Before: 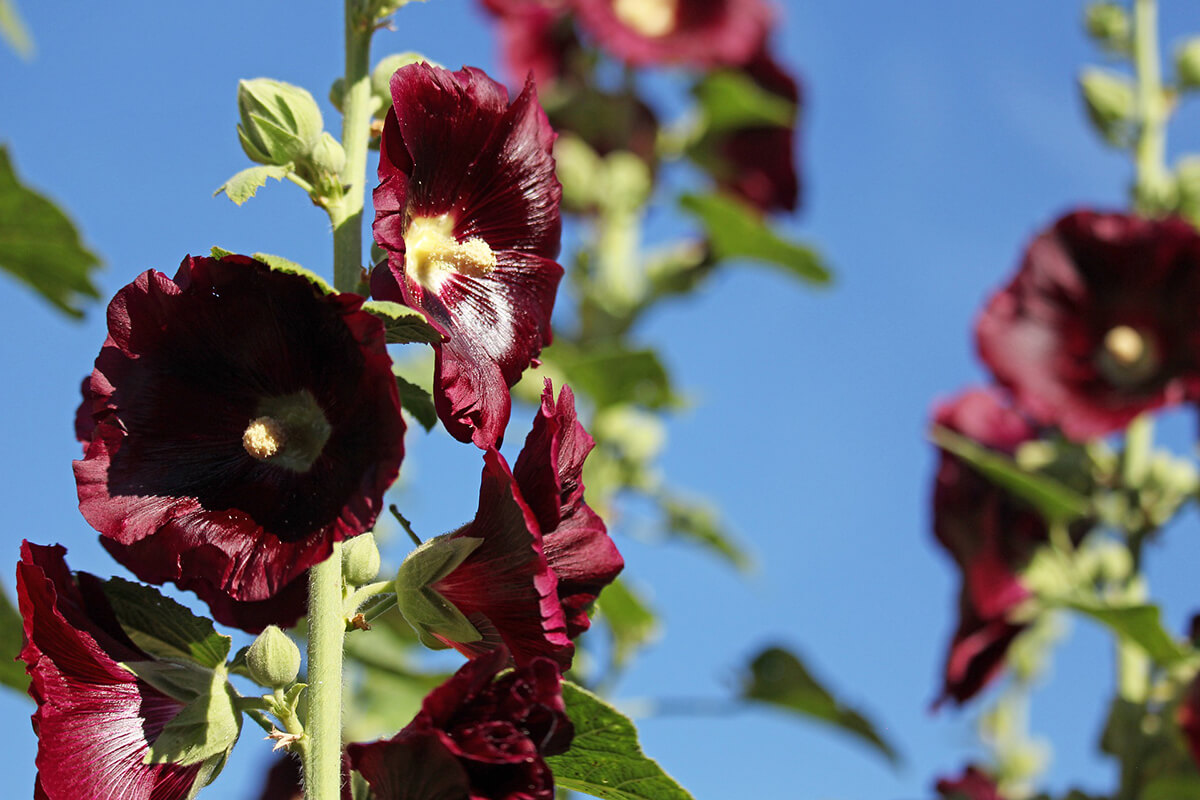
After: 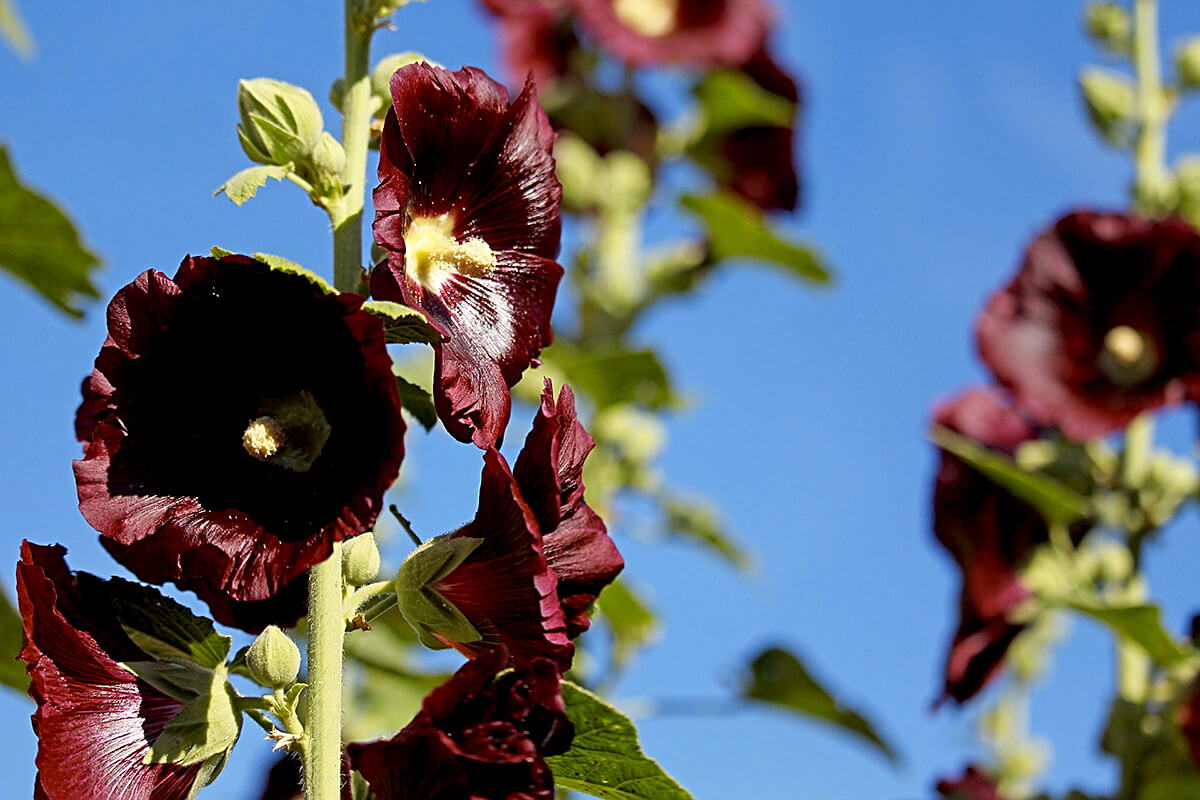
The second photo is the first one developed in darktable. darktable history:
exposure: black level correction 0.01, exposure 0.011 EV, compensate highlight preservation false
color contrast: green-magenta contrast 0.8, blue-yellow contrast 1.1, unbound 0
sharpen: on, module defaults
